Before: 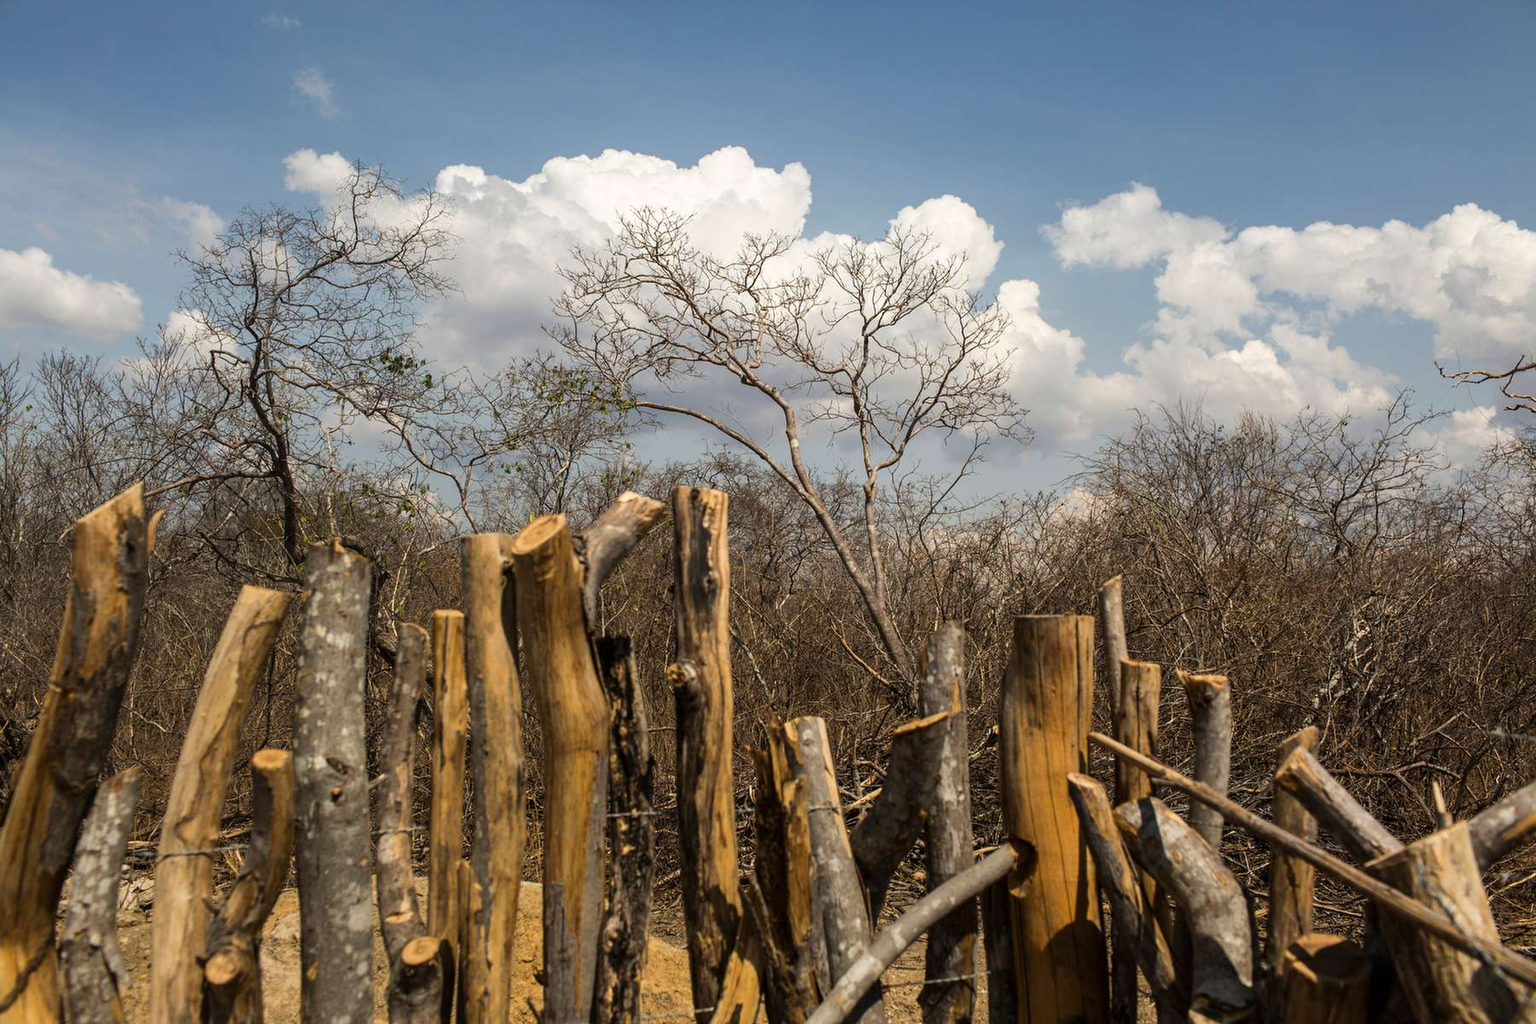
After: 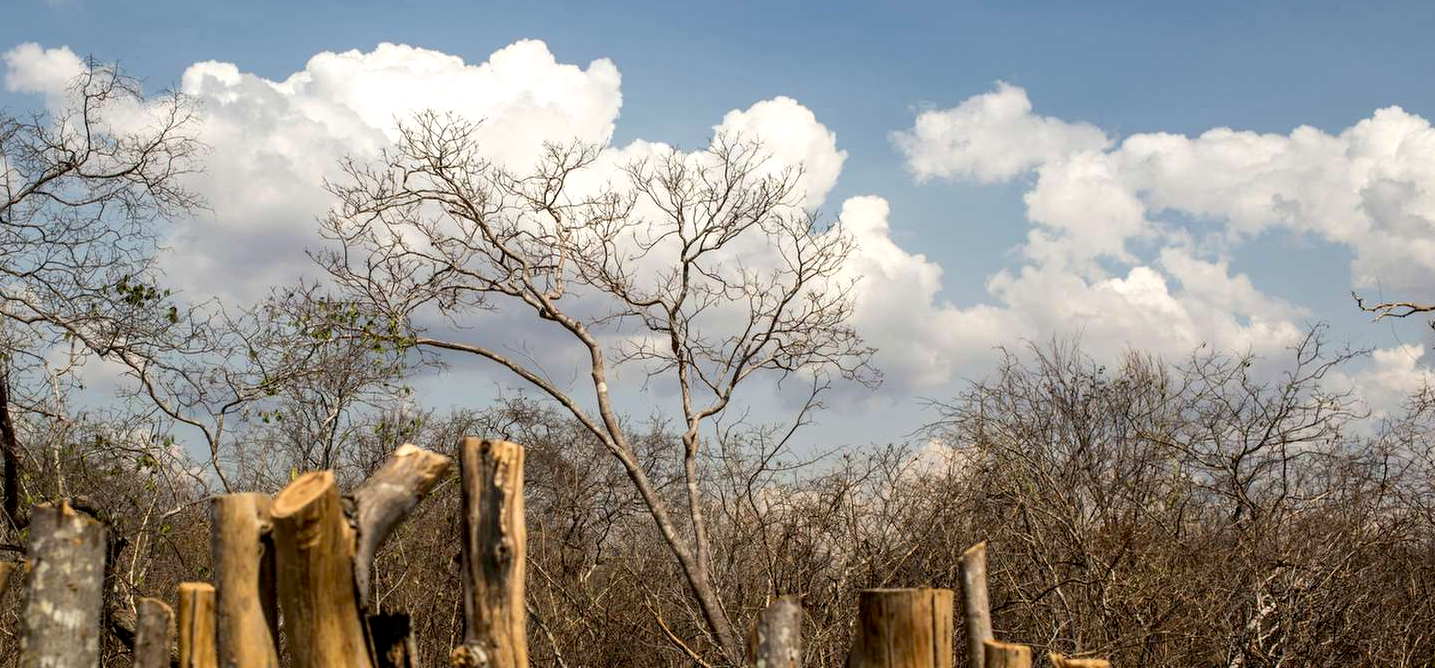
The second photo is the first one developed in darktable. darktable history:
exposure: black level correction 0.007, exposure 0.16 EV, compensate highlight preservation false
crop: left 18.316%, top 11.07%, right 1.96%, bottom 33.255%
